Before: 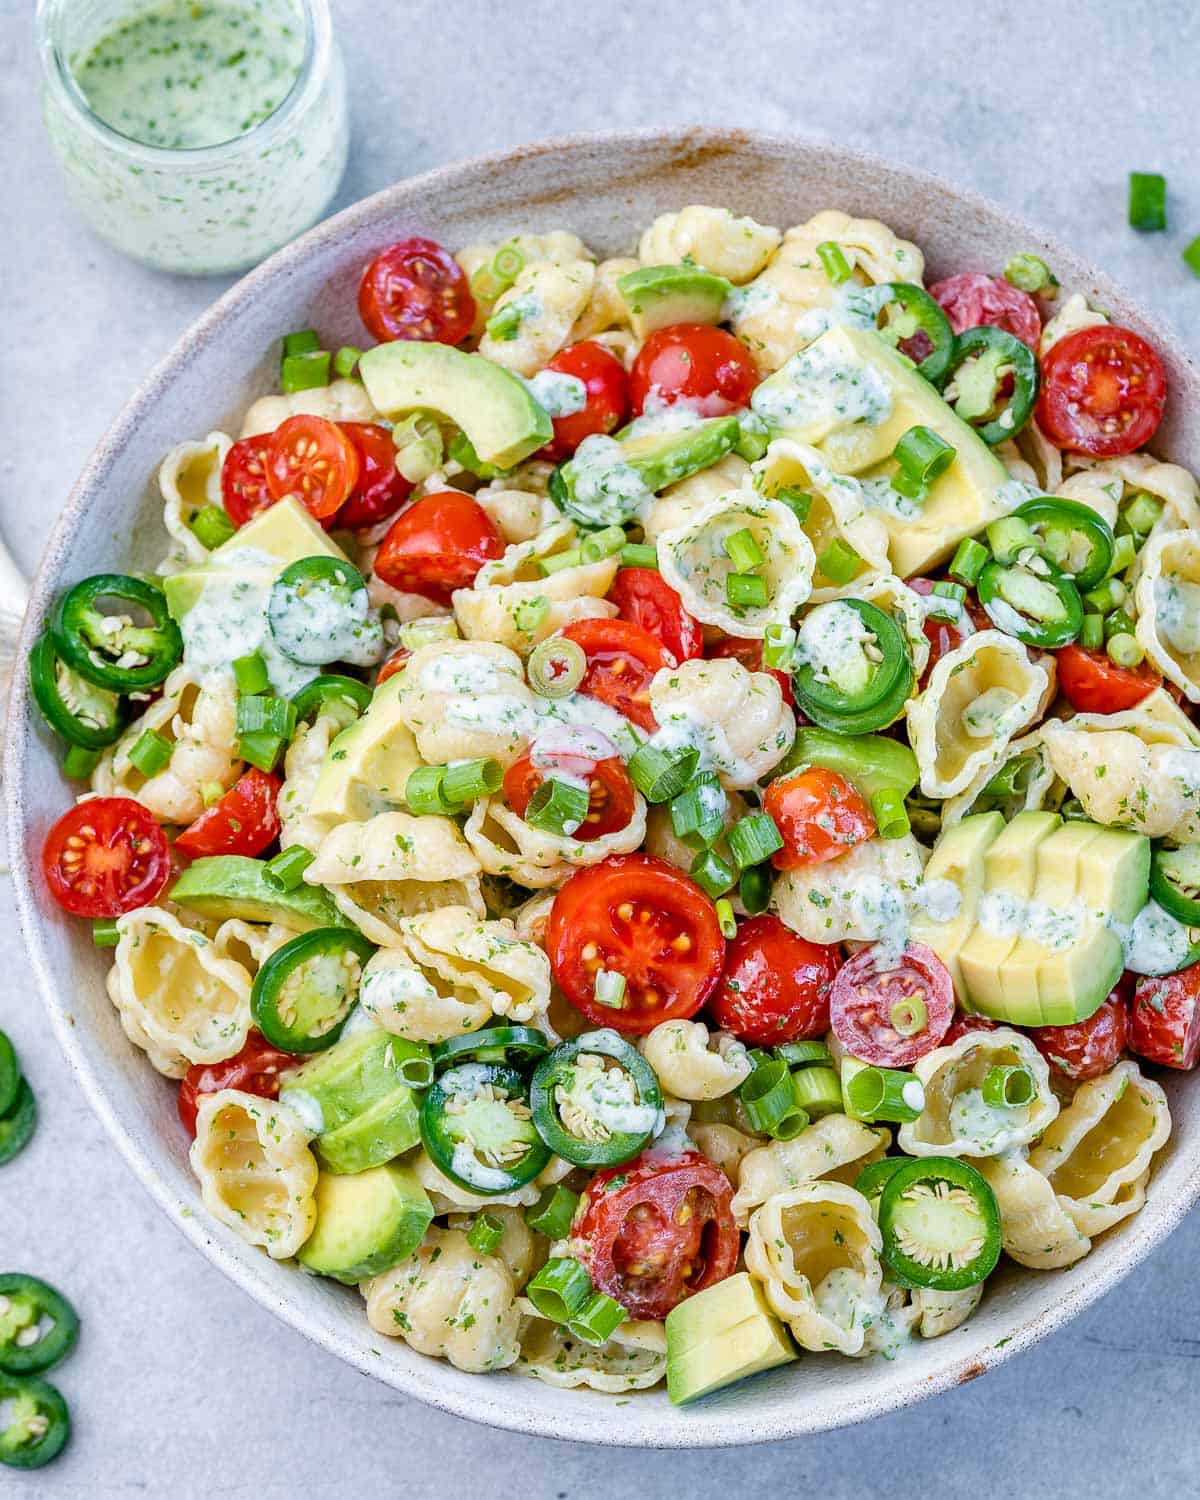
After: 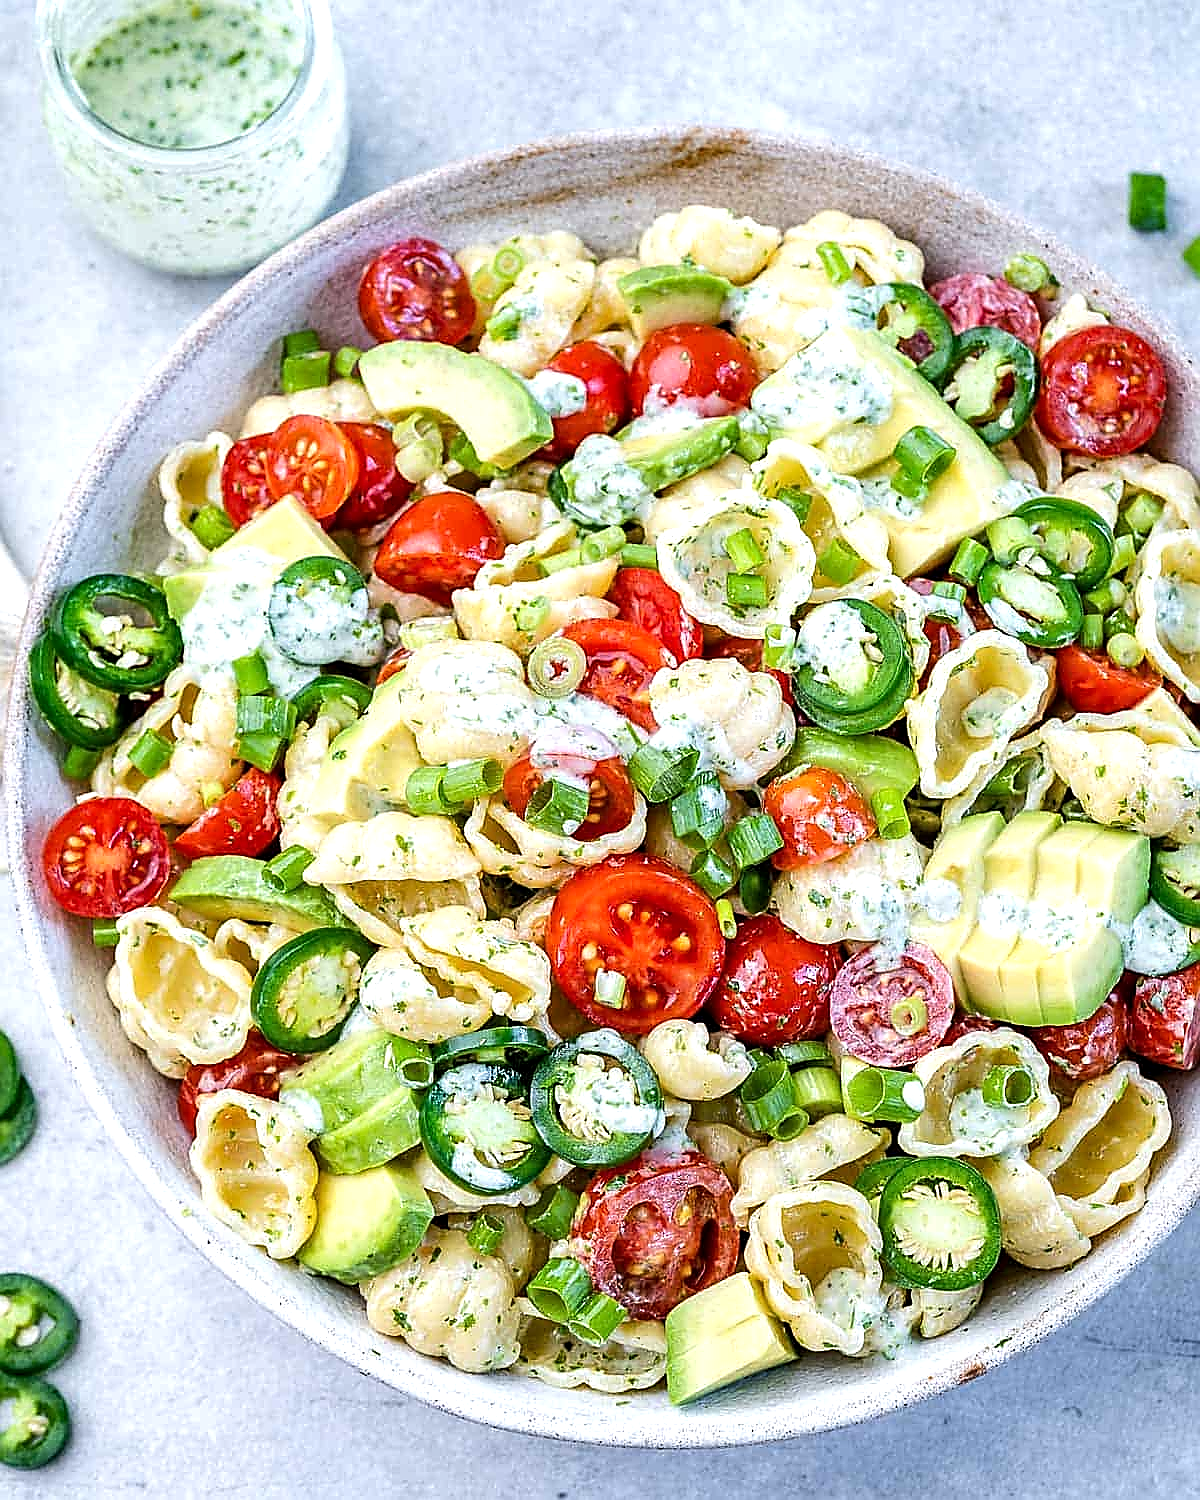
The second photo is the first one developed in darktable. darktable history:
tone equalizer: -8 EV -0.417 EV, -7 EV -0.389 EV, -6 EV -0.333 EV, -5 EV -0.222 EV, -3 EV 0.222 EV, -2 EV 0.333 EV, -1 EV 0.389 EV, +0 EV 0.417 EV, edges refinement/feathering 500, mask exposure compensation -1.57 EV, preserve details no
local contrast: highlights 100%, shadows 100%, detail 120%, midtone range 0.2
sharpen: radius 1.4, amount 1.25, threshold 0.7
white balance: emerald 1
